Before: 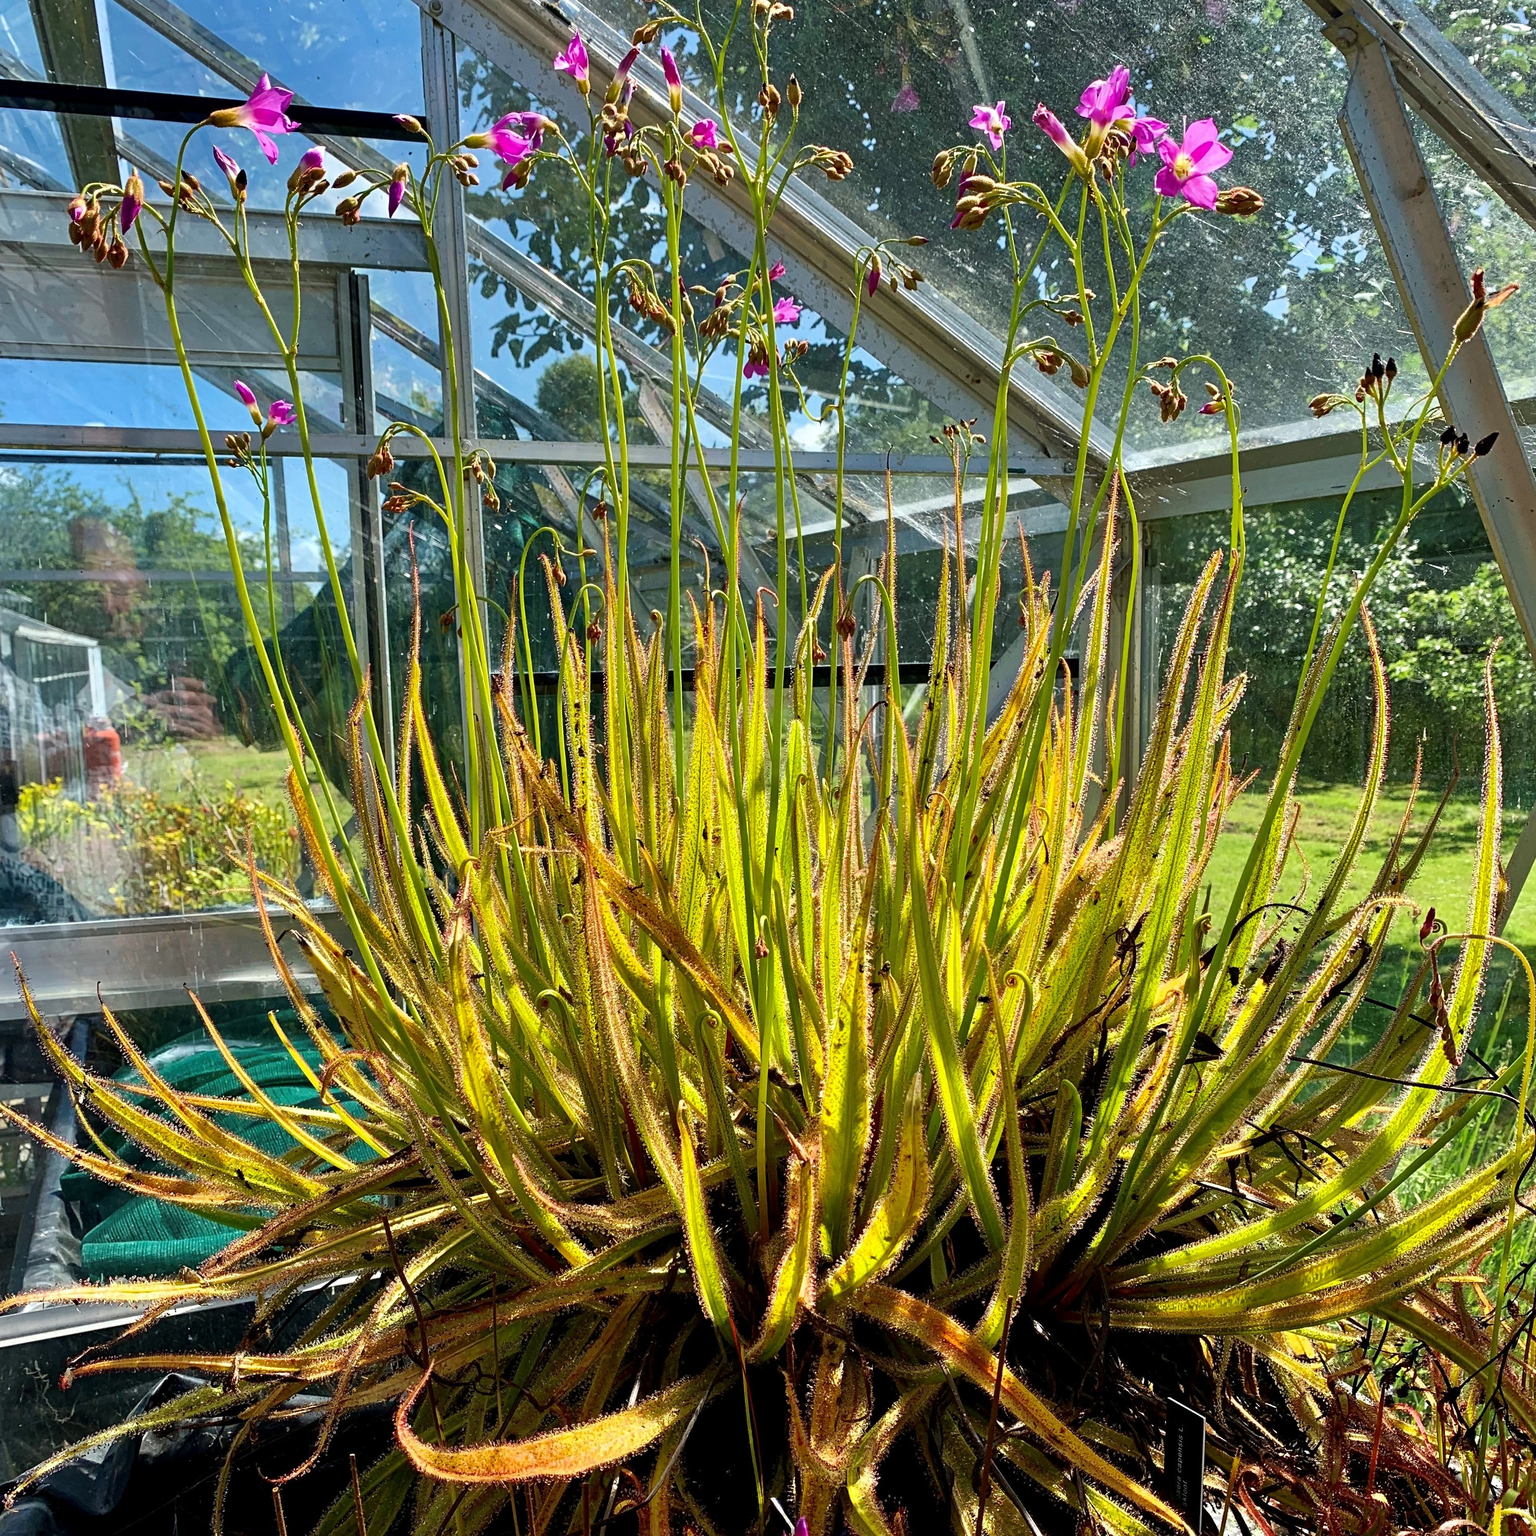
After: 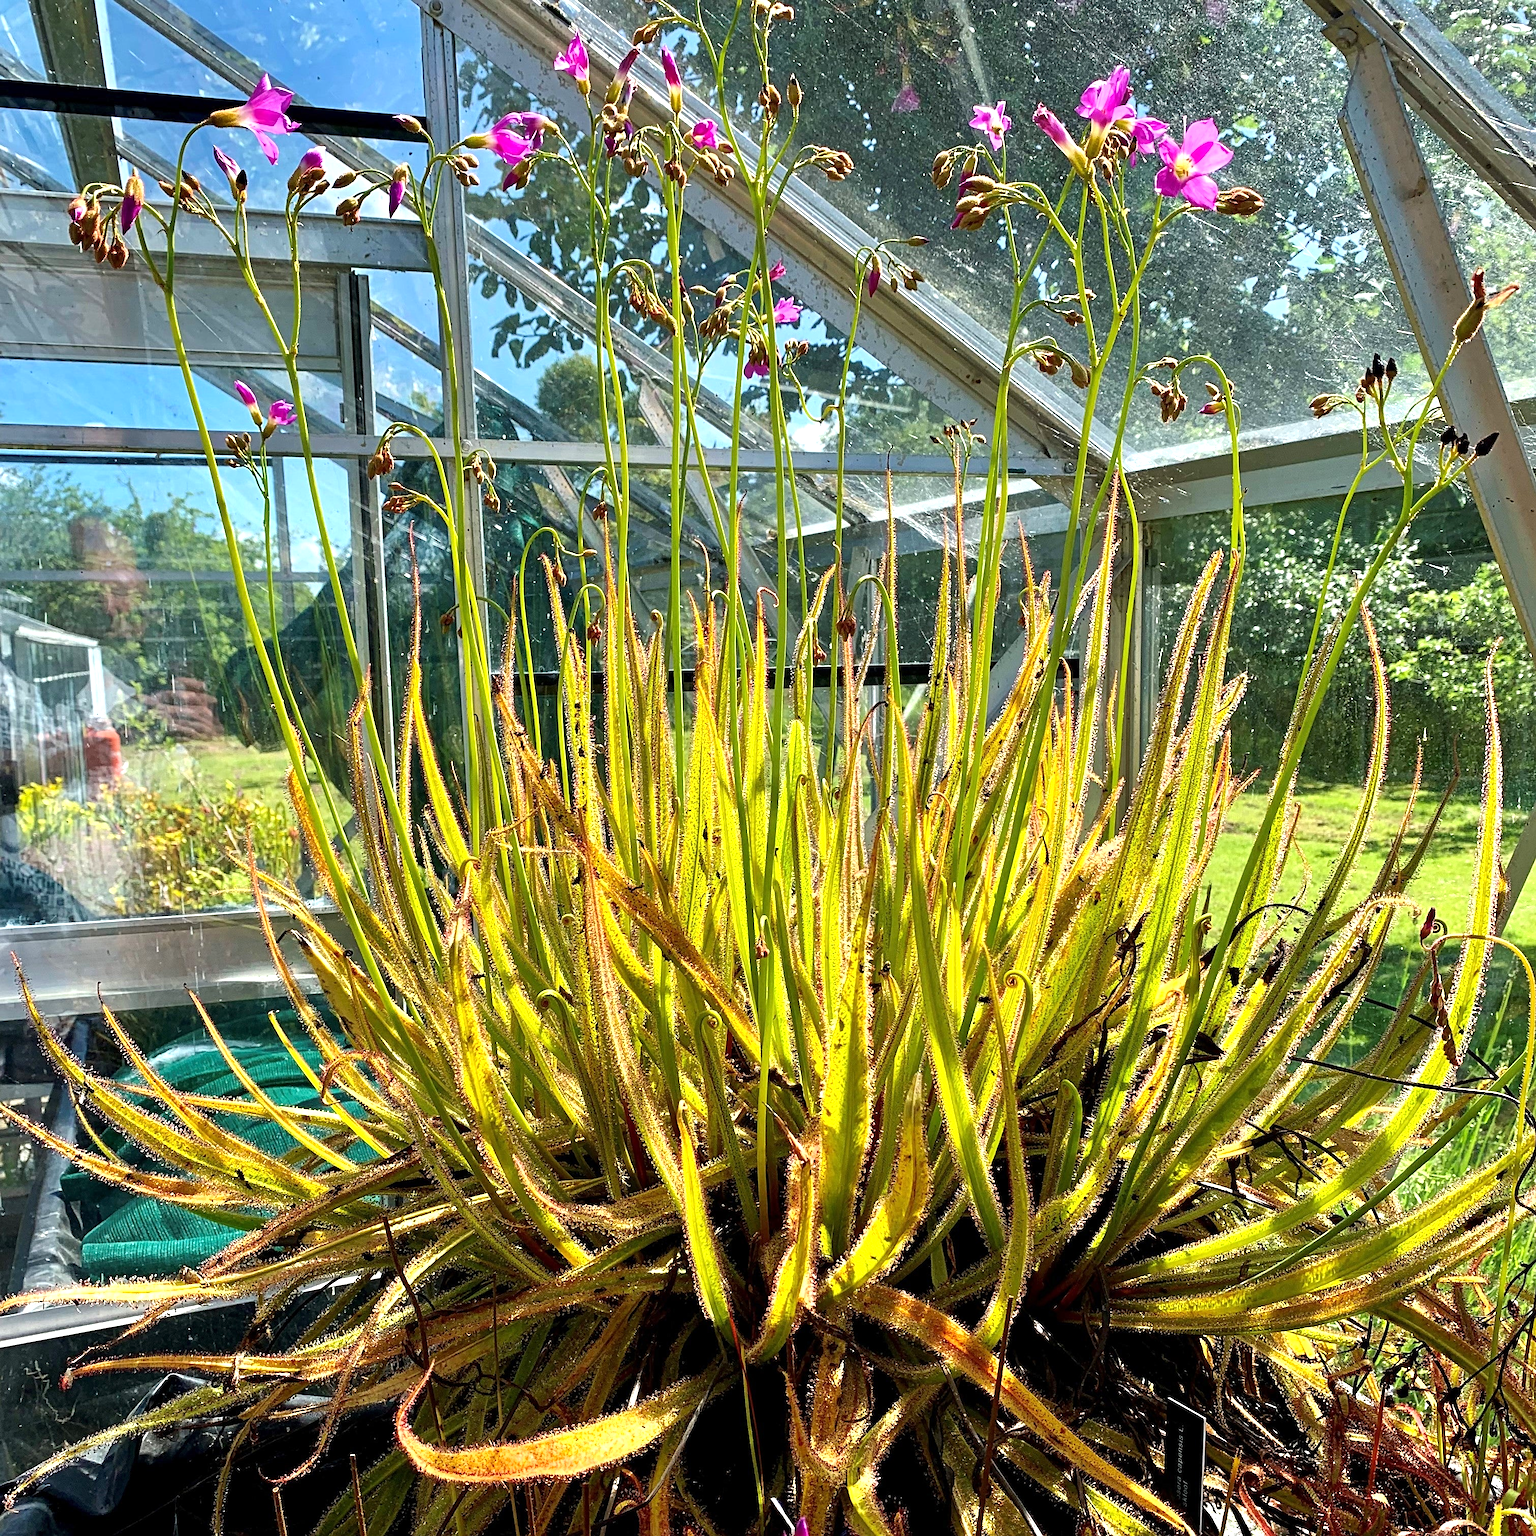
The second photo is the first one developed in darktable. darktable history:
sharpen: amount 0.216
exposure: exposure 0.498 EV, compensate highlight preservation false
